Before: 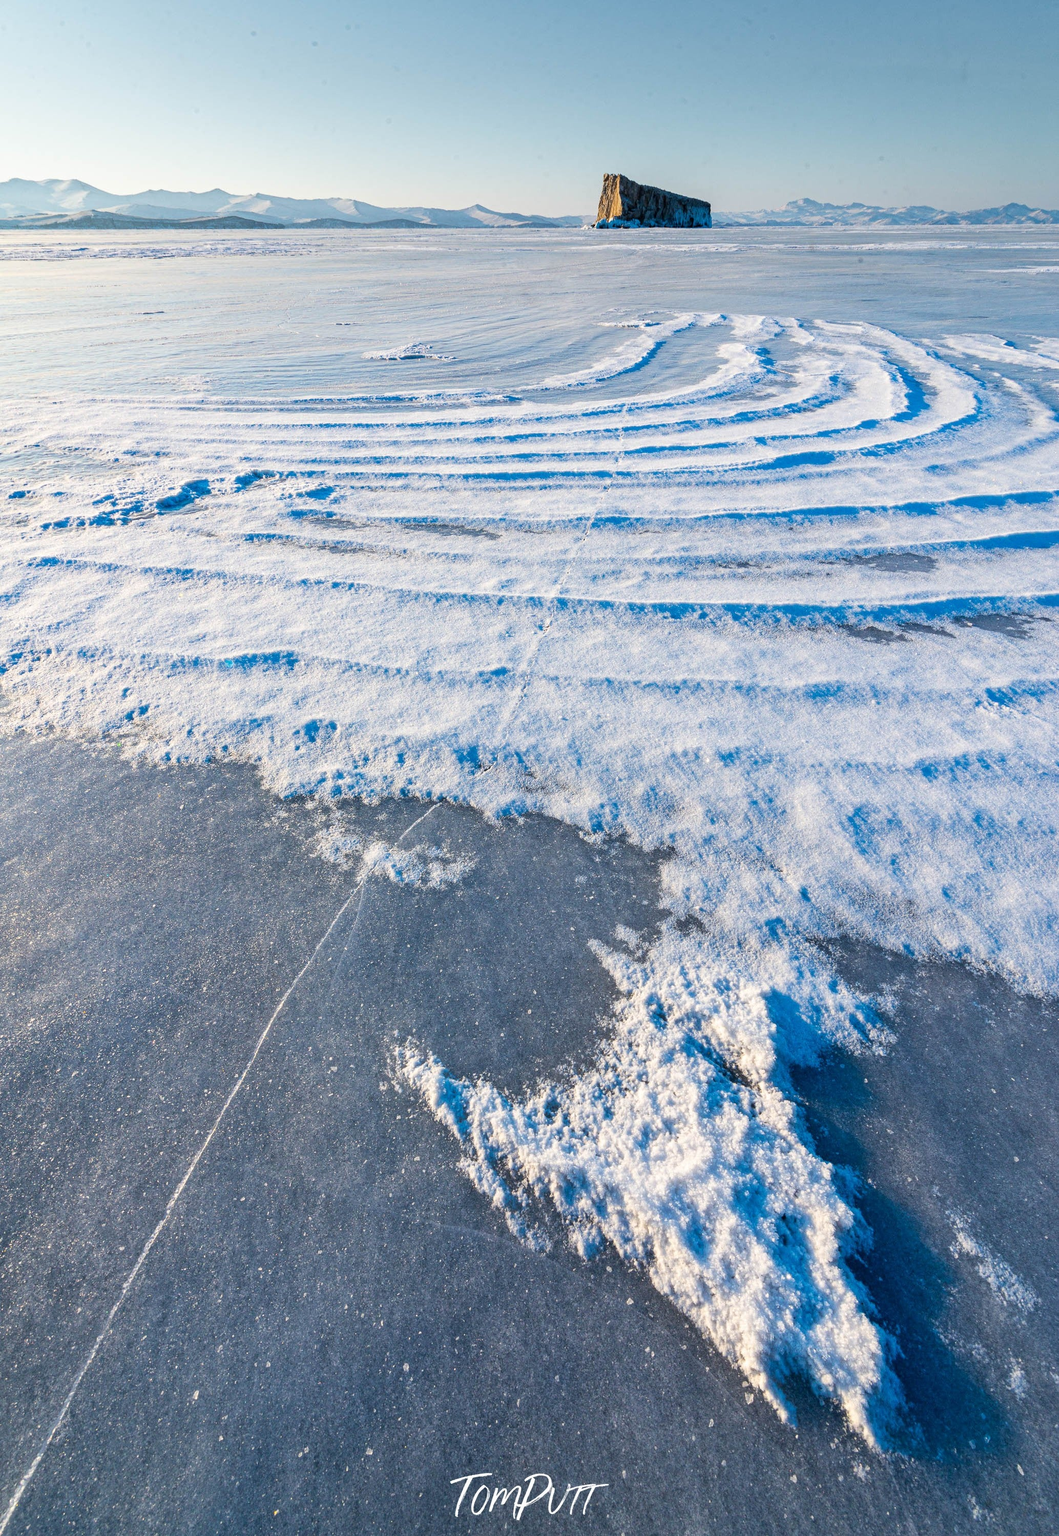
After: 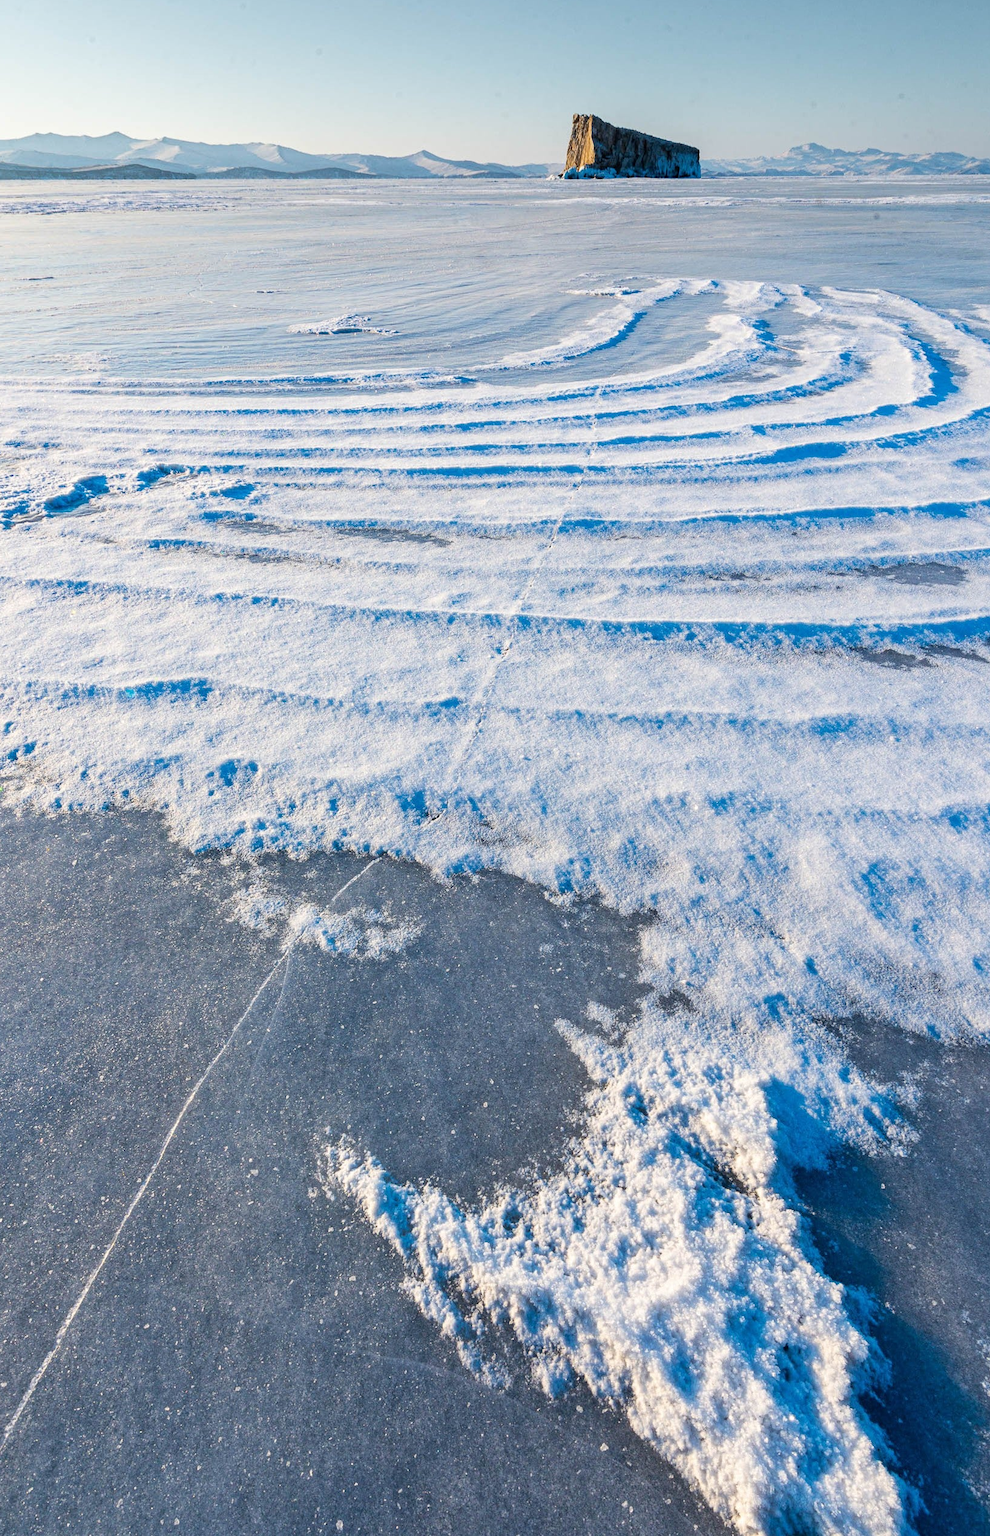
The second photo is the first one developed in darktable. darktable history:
crop: left 11.241%, top 5.049%, right 9.566%, bottom 10.336%
